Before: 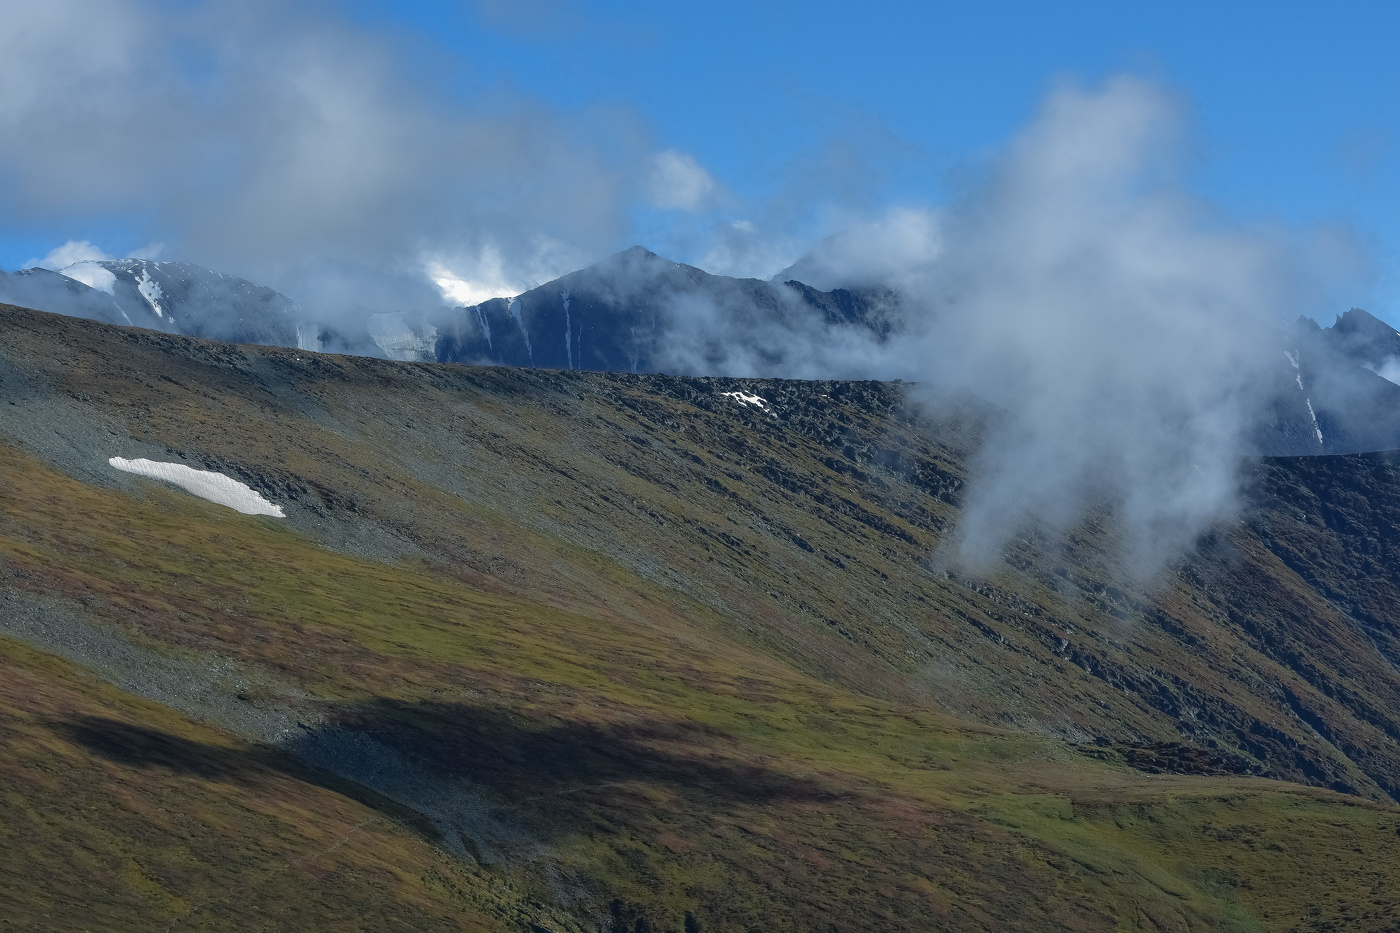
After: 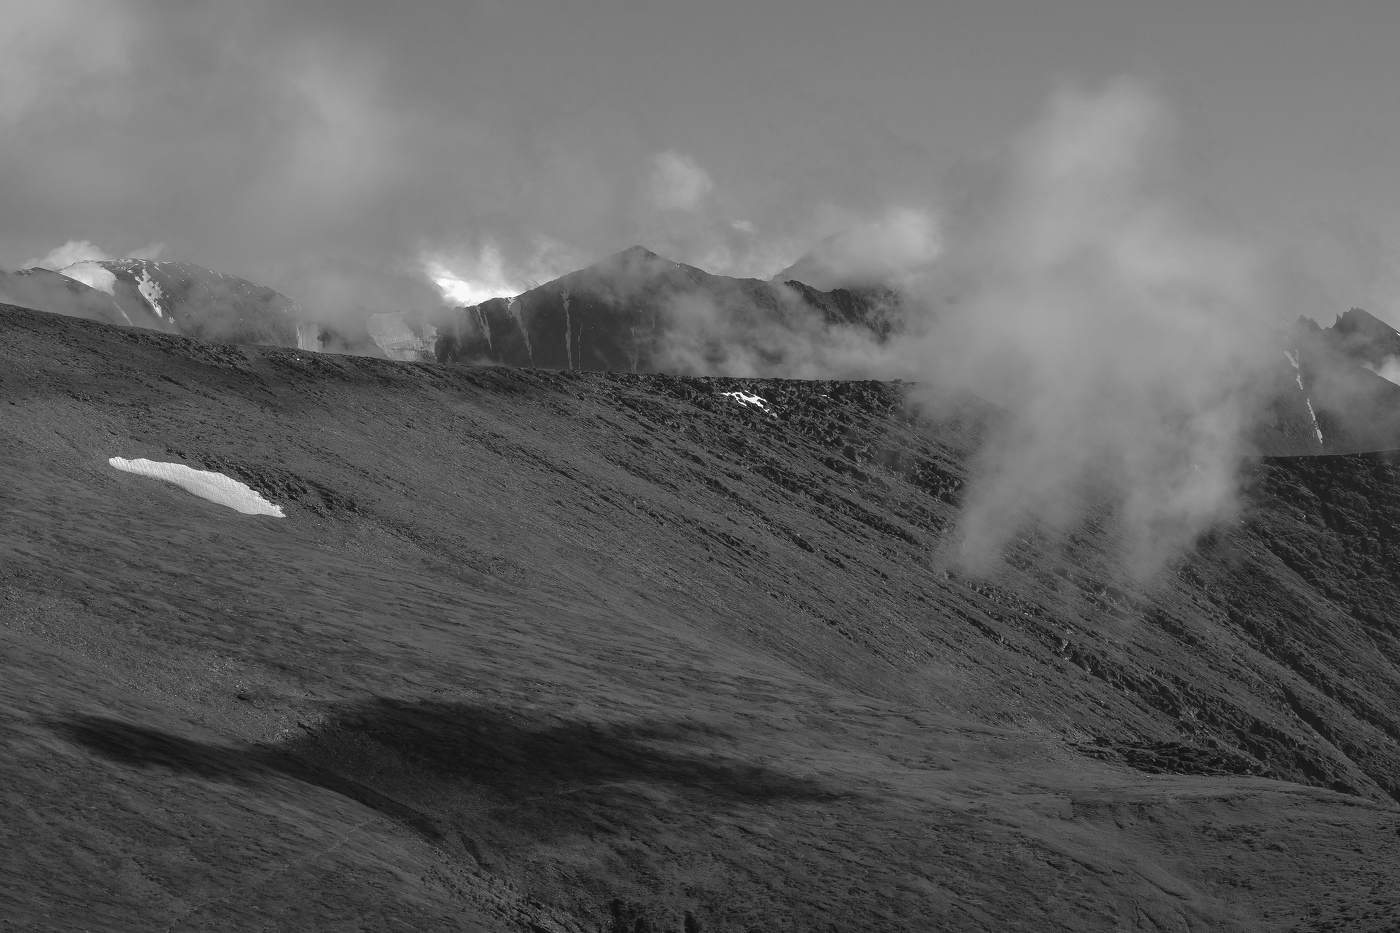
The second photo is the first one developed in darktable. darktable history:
color balance: lift [1, 1.015, 1.004, 0.985], gamma [1, 0.958, 0.971, 1.042], gain [1, 0.956, 0.977, 1.044]
monochrome: a 32, b 64, size 2.3, highlights 1
color correction: highlights a* 1.83, highlights b* 34.02, shadows a* -36.68, shadows b* -5.48
